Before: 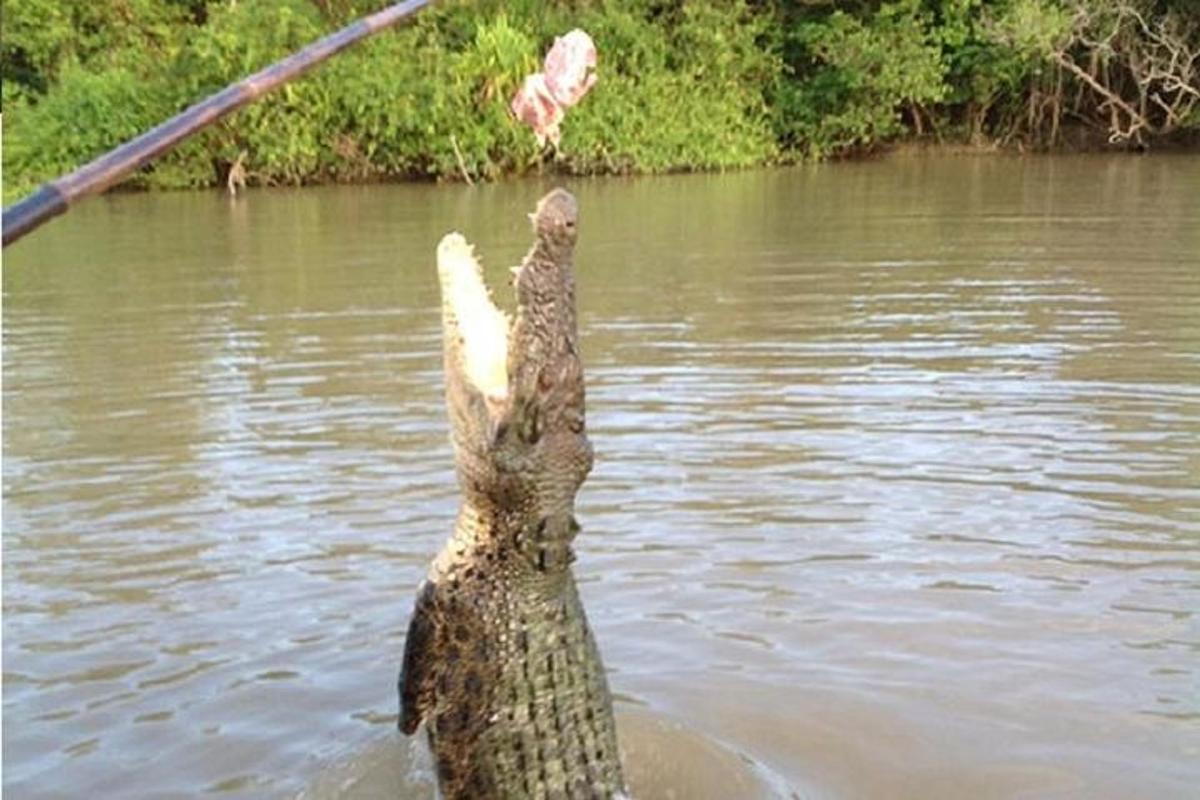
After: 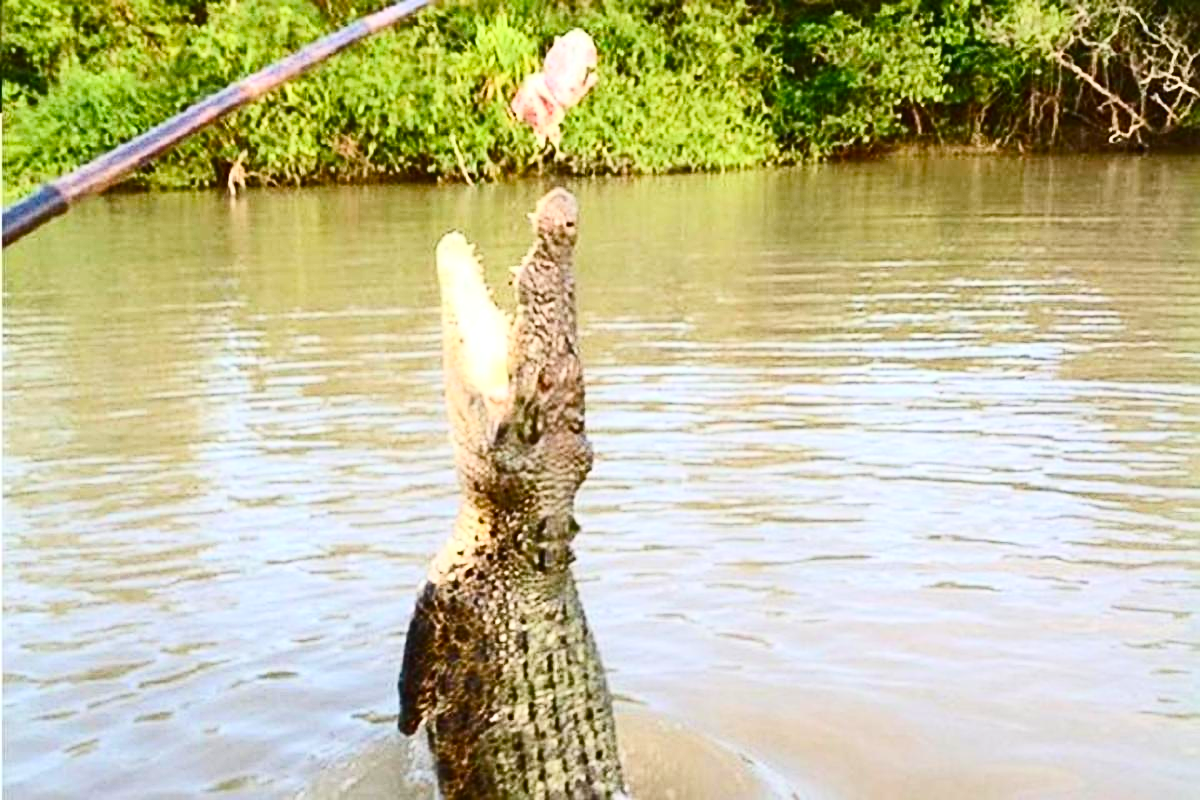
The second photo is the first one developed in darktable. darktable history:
color balance rgb: global offset › luminance 0.698%, perceptual saturation grading › global saturation 44.988%, perceptual saturation grading › highlights -50.311%, perceptual saturation grading › shadows 31.116%
contrast brightness saturation: contrast 0.404, brightness 0.109, saturation 0.212
sharpen: on, module defaults
